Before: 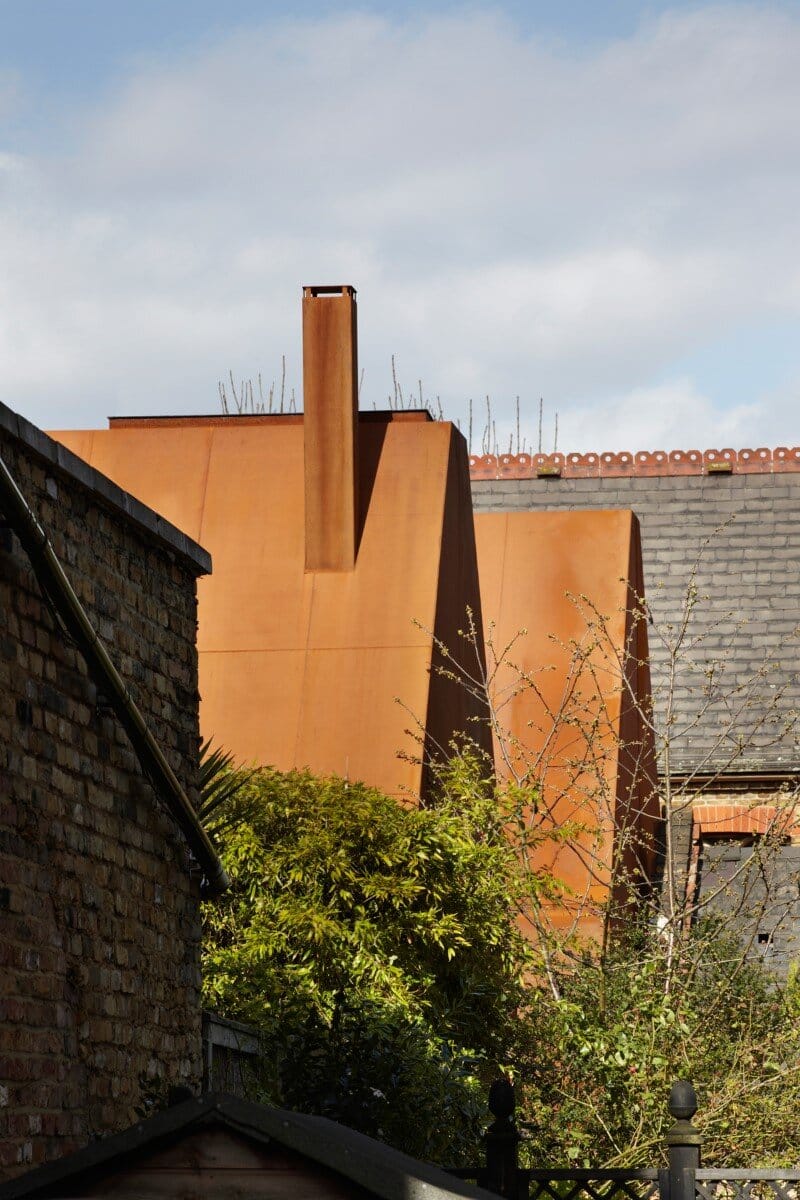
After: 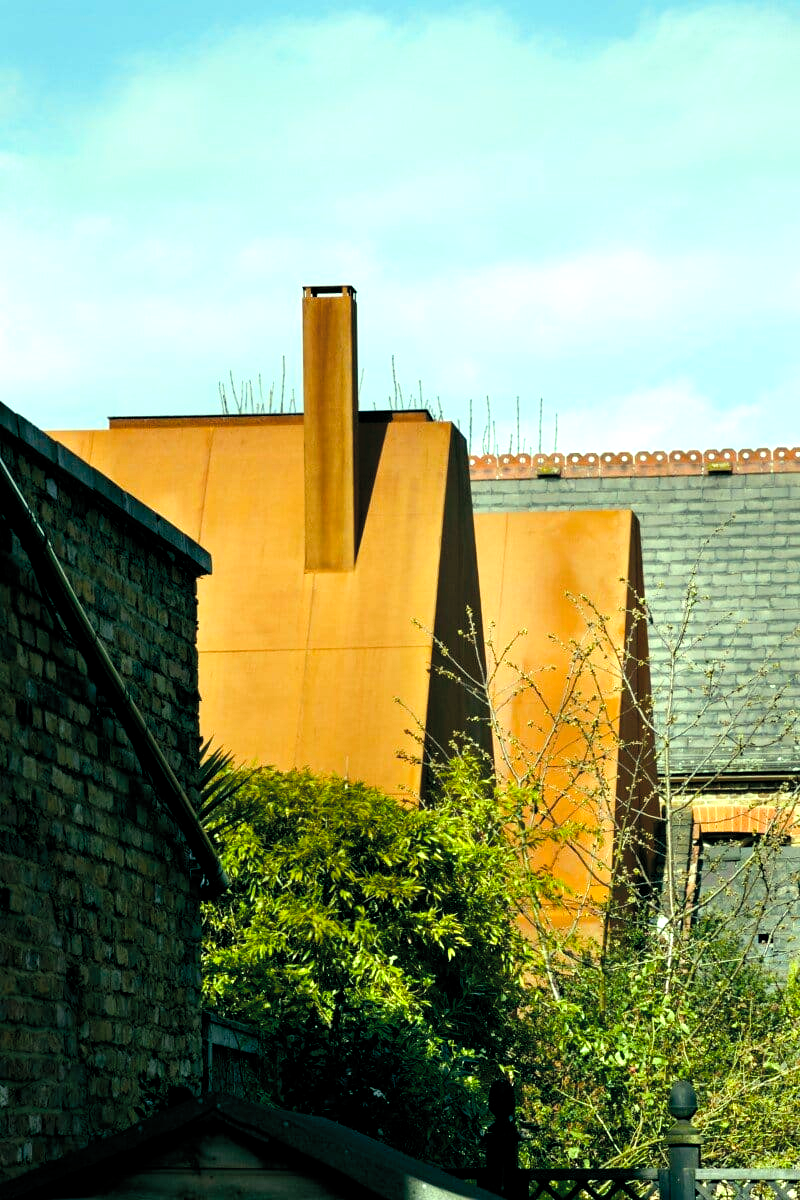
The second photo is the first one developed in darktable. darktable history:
contrast brightness saturation: brightness 0.15
color balance rgb: shadows lift › luminance -7.7%, shadows lift › chroma 2.13%, shadows lift › hue 165.27°, power › luminance -7.77%, power › chroma 1.1%, power › hue 215.88°, highlights gain › luminance 15.15%, highlights gain › chroma 7%, highlights gain › hue 125.57°, global offset › luminance -0.33%, global offset › chroma 0.11%, global offset › hue 165.27°, perceptual saturation grading › global saturation 24.42%, perceptual saturation grading › highlights -24.42%, perceptual saturation grading › mid-tones 24.42%, perceptual saturation grading › shadows 40%, perceptual brilliance grading › global brilliance -5%, perceptual brilliance grading › highlights 24.42%, perceptual brilliance grading › mid-tones 7%, perceptual brilliance grading › shadows -5%
